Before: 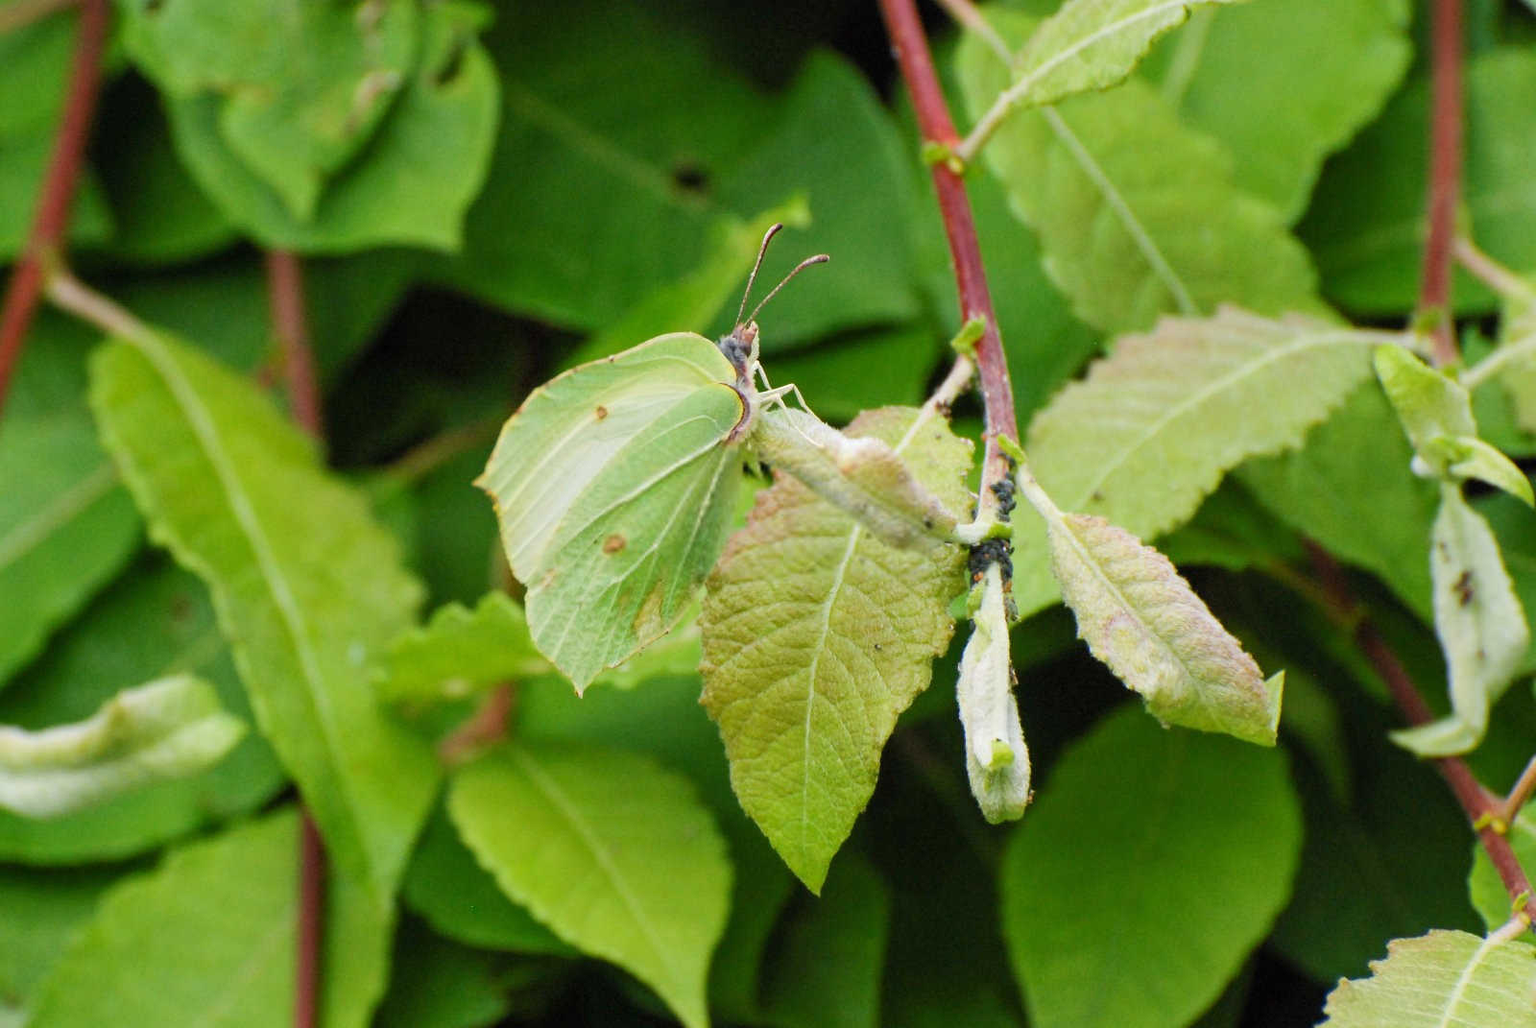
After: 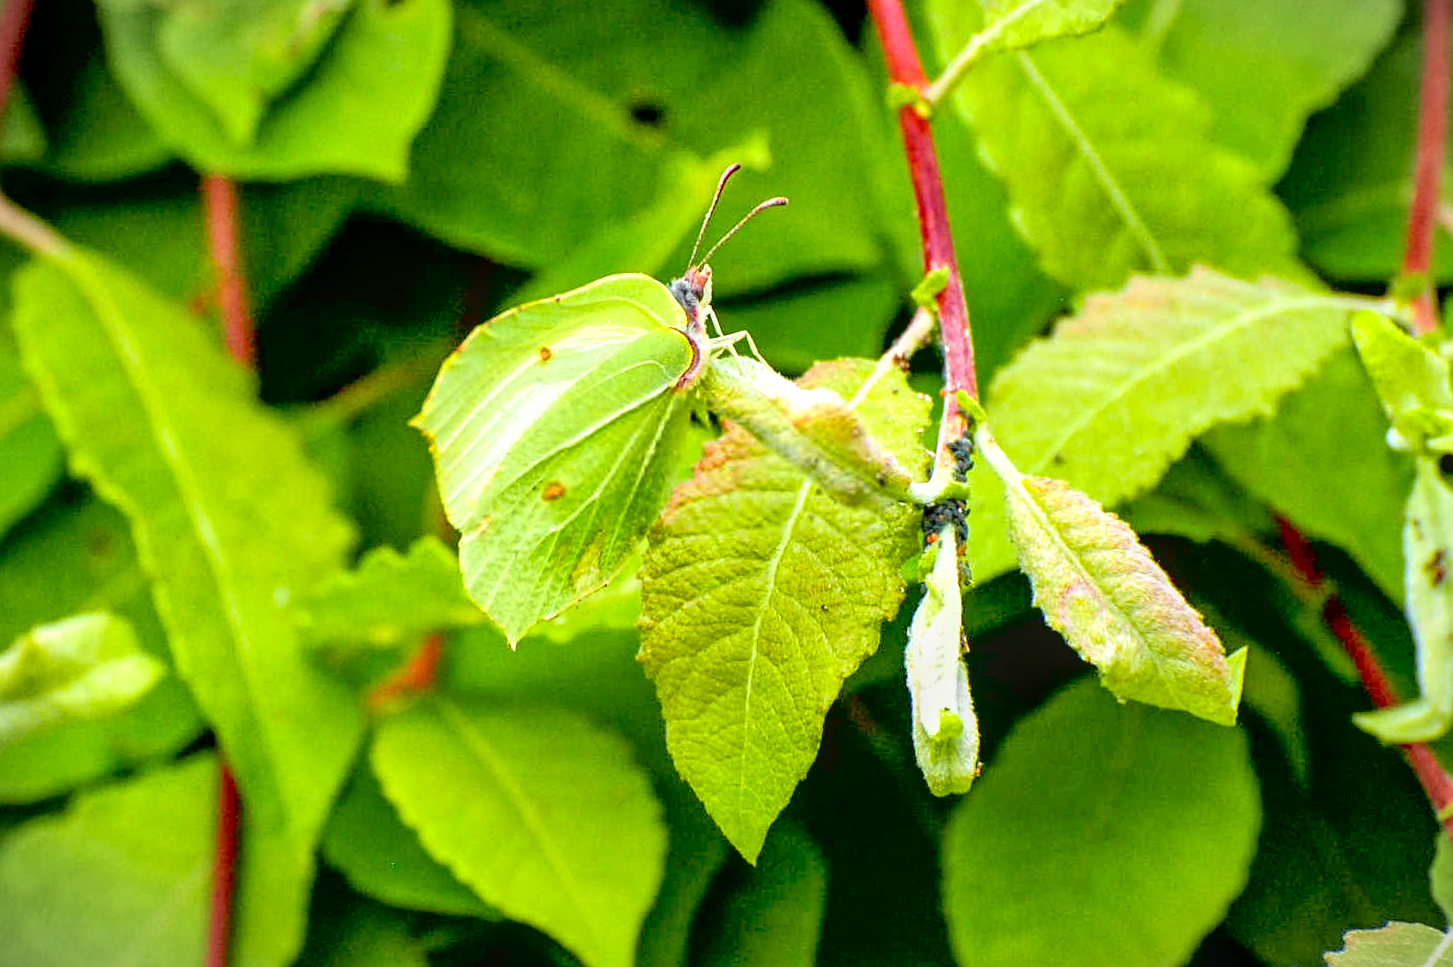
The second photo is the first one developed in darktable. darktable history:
shadows and highlights: on, module defaults
sharpen: on, module defaults
tone equalizer: edges refinement/feathering 500, mask exposure compensation -1.57 EV, preserve details no
crop and rotate: angle -1.97°, left 3.085%, top 4.356%, right 1.488%, bottom 0.74%
exposure: black level correction 0.012, exposure 0.696 EV, compensate highlight preservation false
local contrast: detail 130%
tone curve: curves: ch0 [(0, 0.013) (0.137, 0.121) (0.326, 0.386) (0.489, 0.573) (0.663, 0.749) (0.854, 0.897) (1, 0.974)]; ch1 [(0, 0) (0.366, 0.367) (0.475, 0.453) (0.494, 0.493) (0.504, 0.497) (0.544, 0.579) (0.562, 0.619) (0.622, 0.694) (1, 1)]; ch2 [(0, 0) (0.333, 0.346) (0.375, 0.375) (0.424, 0.43) (0.476, 0.492) (0.502, 0.503) (0.533, 0.541) (0.572, 0.615) (0.605, 0.656) (0.641, 0.709) (1, 1)], color space Lab, independent channels, preserve colors none
vignetting: fall-off start 100.68%, width/height ratio 1.319
